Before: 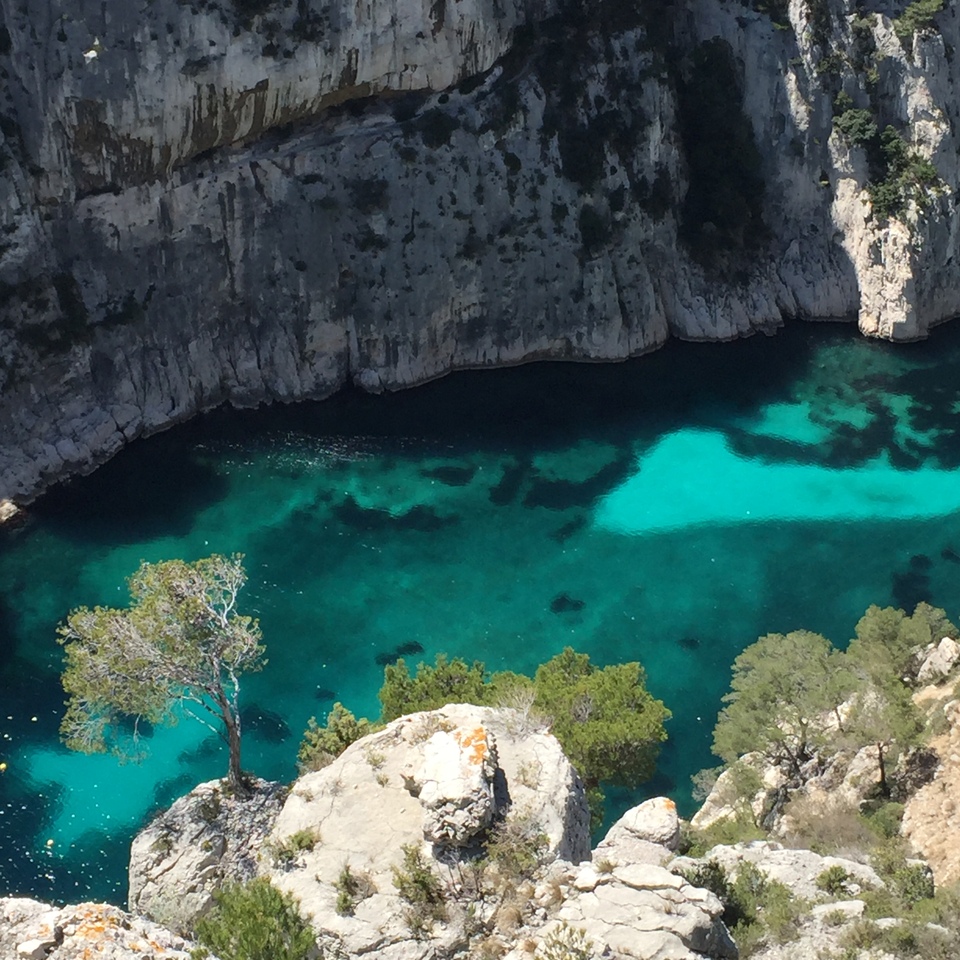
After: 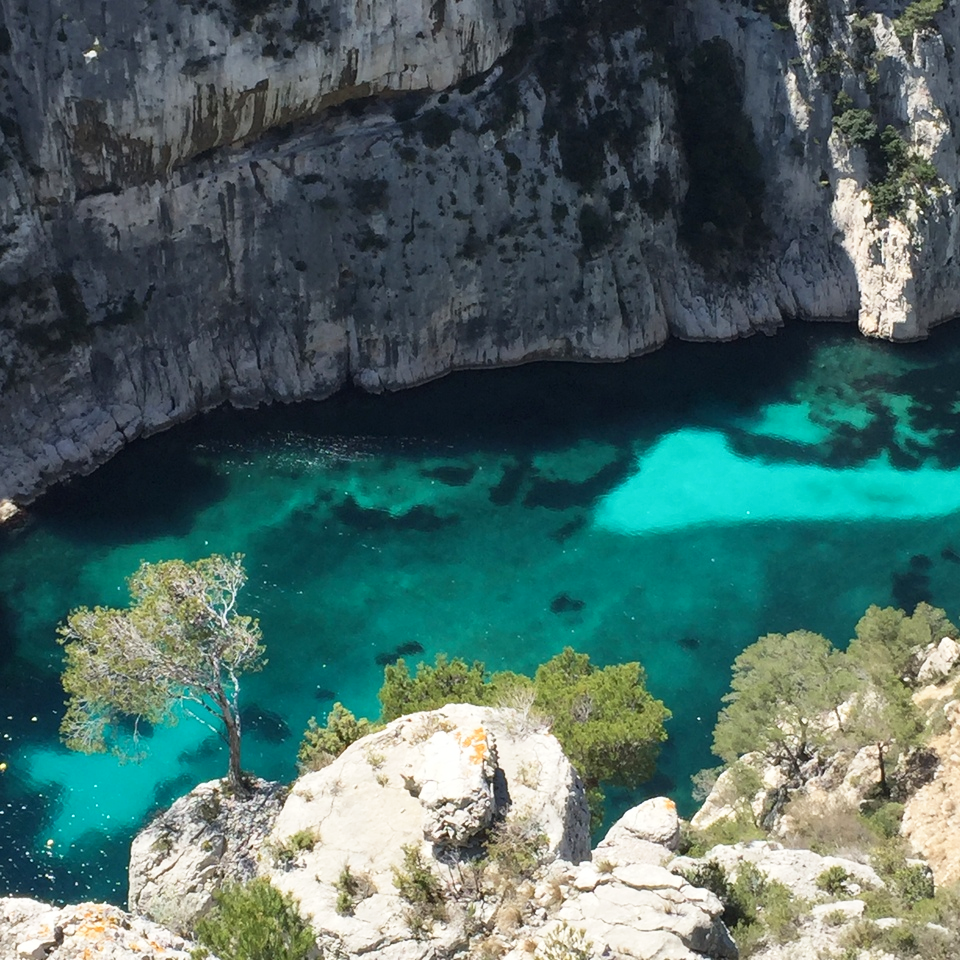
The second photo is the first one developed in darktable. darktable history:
base curve: curves: ch0 [(0, 0) (0.666, 0.806) (1, 1)], exposure shift 0.57, preserve colors none
